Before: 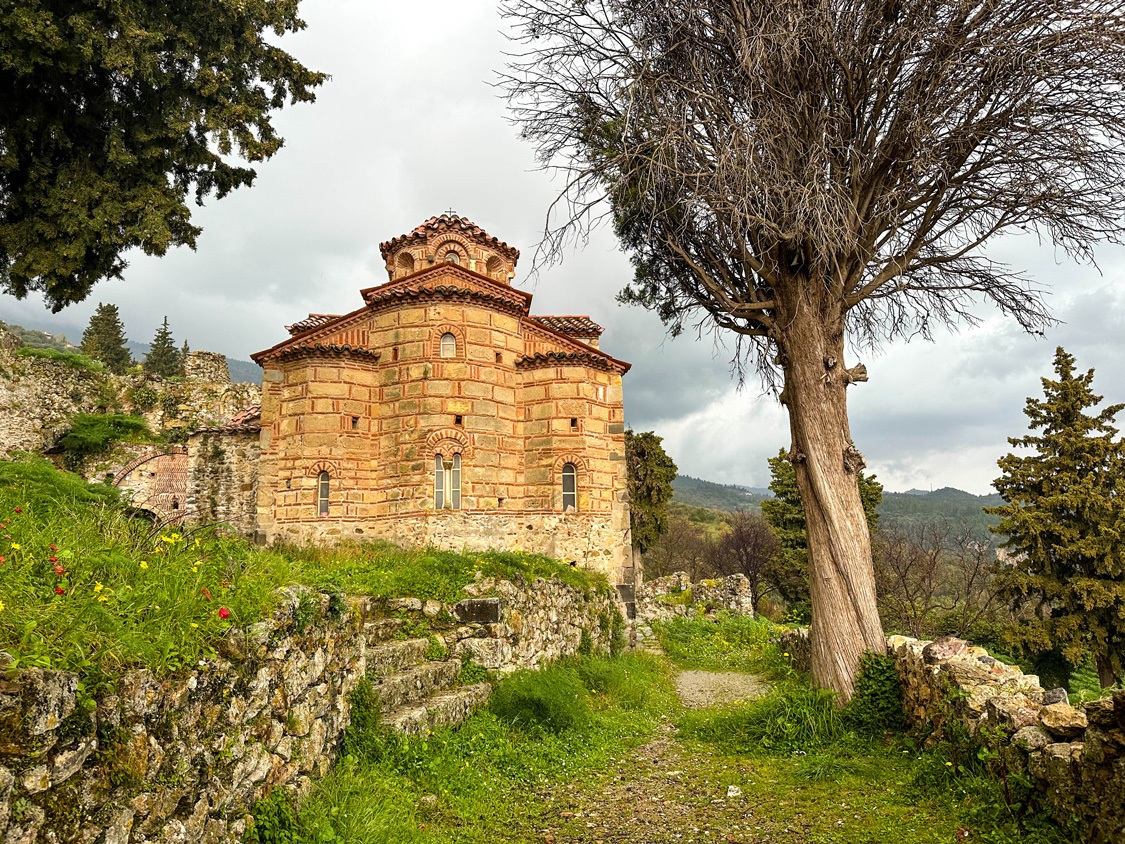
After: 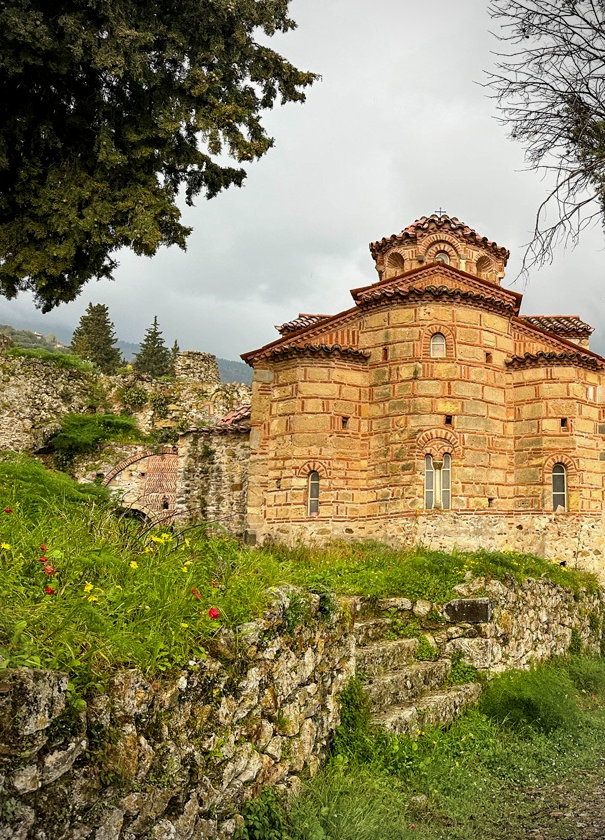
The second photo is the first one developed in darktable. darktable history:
exposure: black level correction 0.002, exposure -0.1 EV, compensate highlight preservation false
crop: left 0.927%, right 45.239%, bottom 0.083%
vignetting: on, module defaults
